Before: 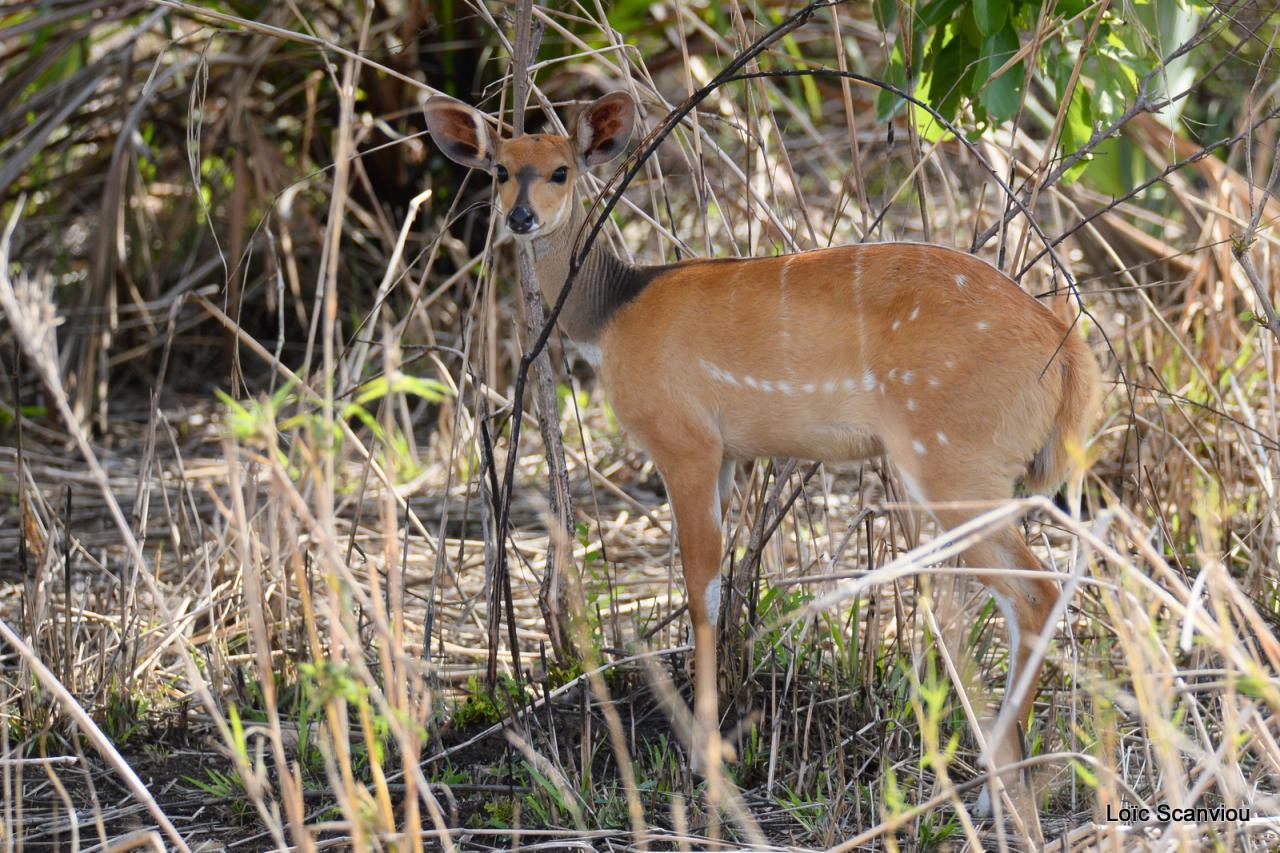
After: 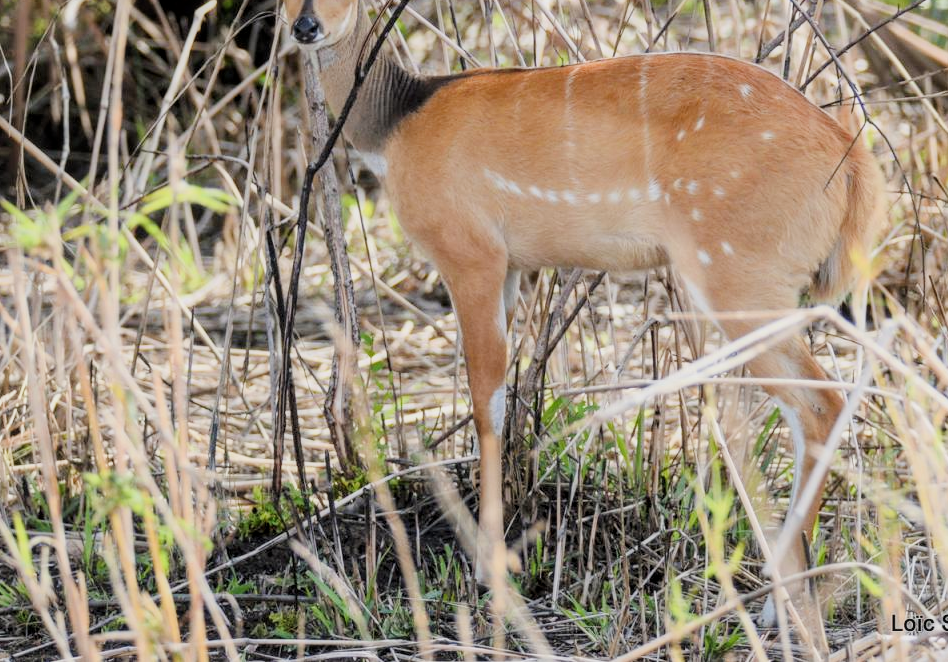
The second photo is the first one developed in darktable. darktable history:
local contrast: on, module defaults
exposure: black level correction -0.002, exposure 0.708 EV, compensate highlight preservation false
crop: left 16.858%, top 22.359%, right 9.036%
filmic rgb: black relative exposure -7.08 EV, white relative exposure 5.36 EV, hardness 3.02
